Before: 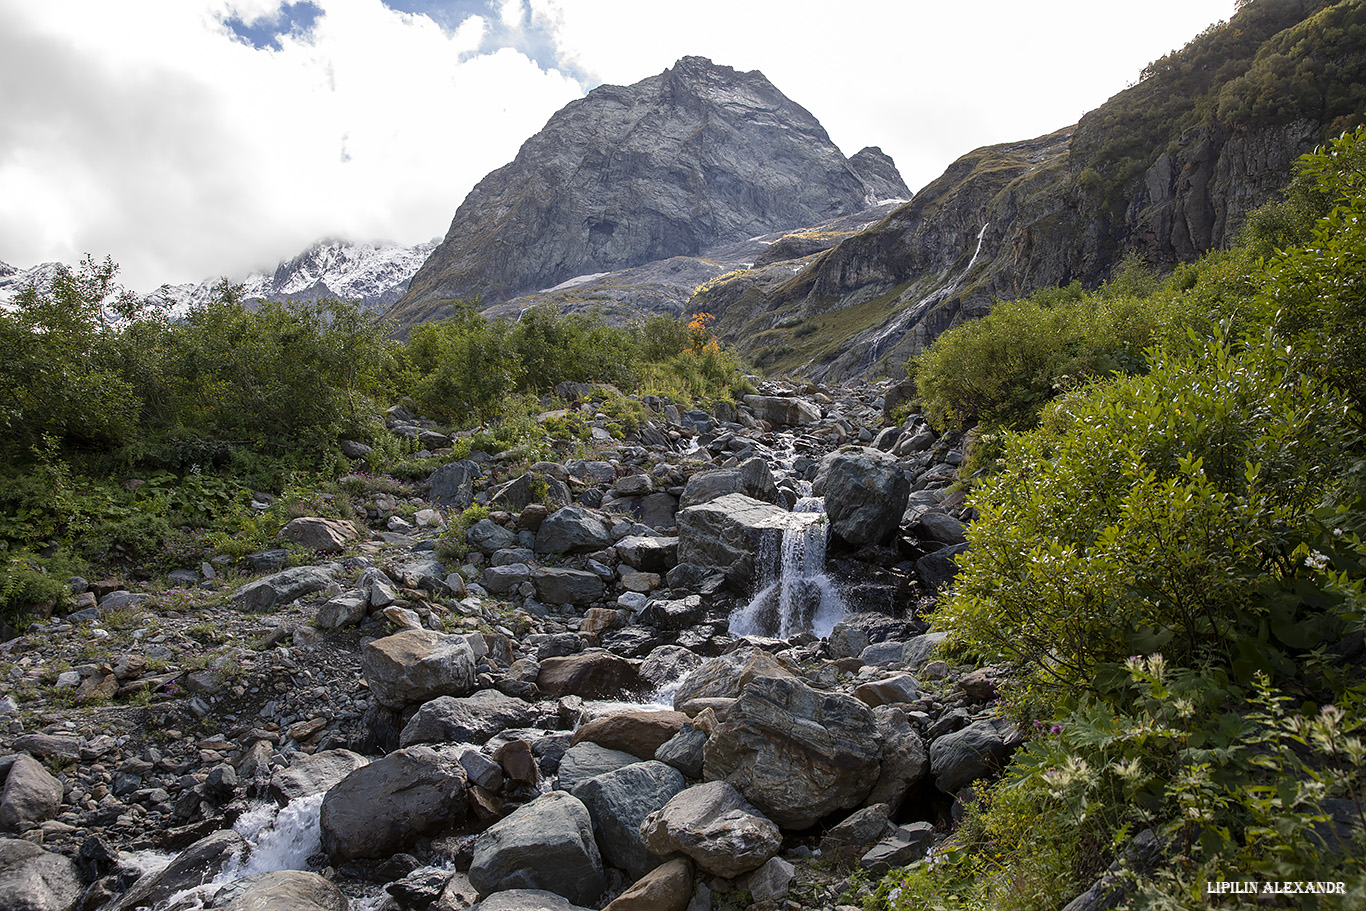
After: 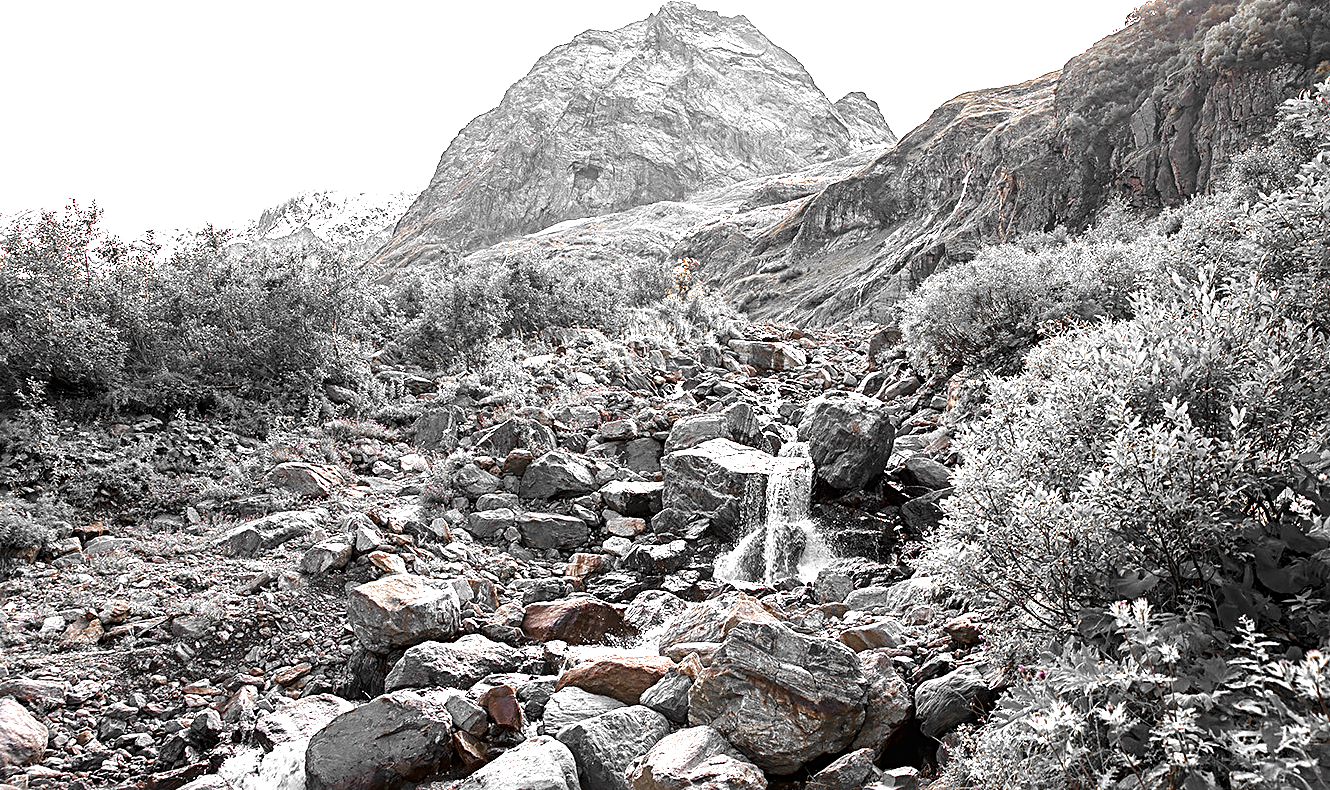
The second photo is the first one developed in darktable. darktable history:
exposure: black level correction 0, exposure 1.104 EV, compensate exposure bias true, compensate highlight preservation false
color zones: curves: ch0 [(0, 0.497) (0.096, 0.361) (0.221, 0.538) (0.429, 0.5) (0.571, 0.5) (0.714, 0.5) (0.857, 0.5) (1, 0.497)]; ch1 [(0, 0.5) (0.143, 0.5) (0.257, -0.002) (0.429, 0.04) (0.571, -0.001) (0.714, -0.015) (0.857, 0.024) (1, 0.5)]
crop: left 1.148%, top 6.135%, right 1.461%, bottom 7.085%
velvia: on, module defaults
sharpen: radius 2.778
